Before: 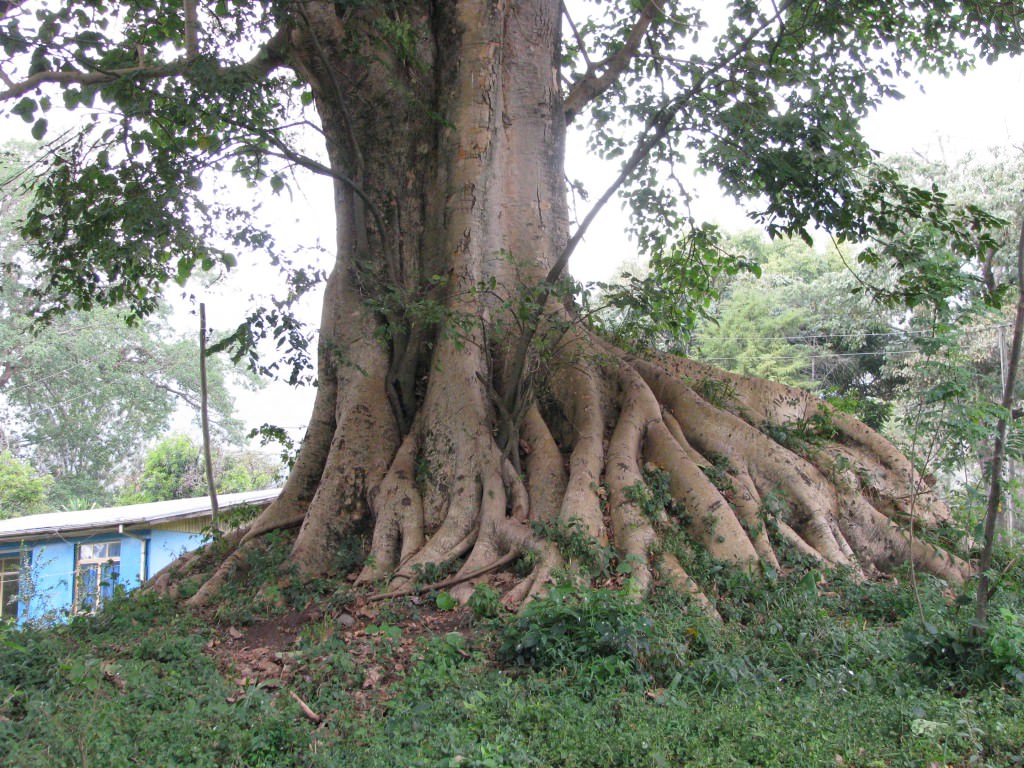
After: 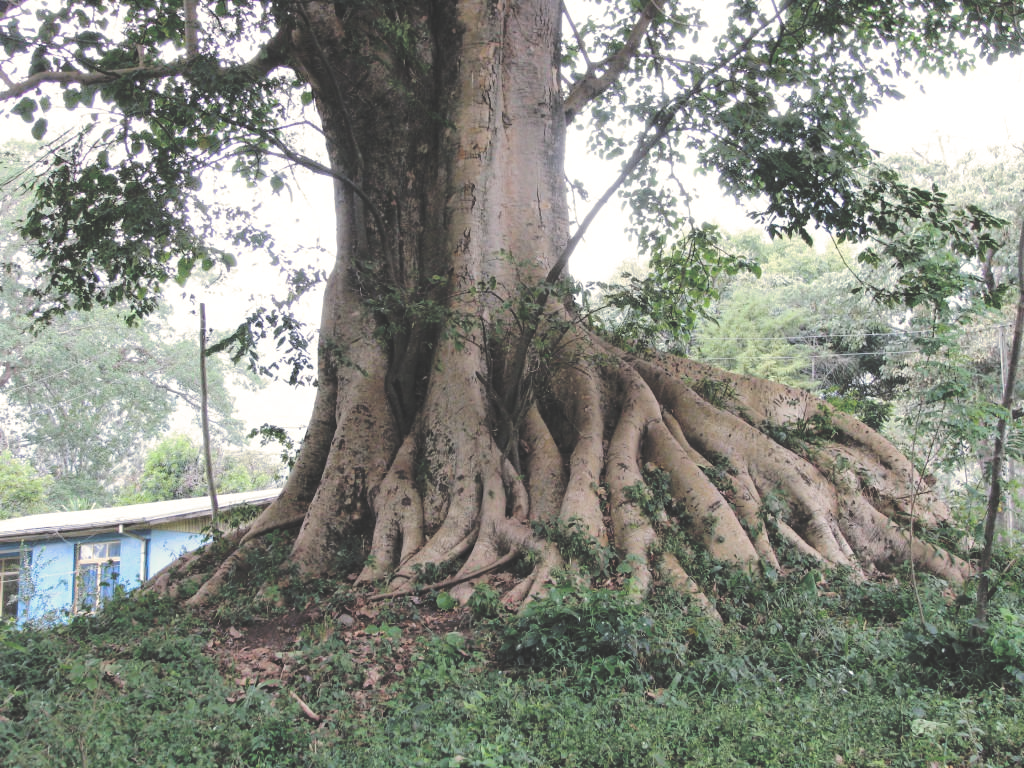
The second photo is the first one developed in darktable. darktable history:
base curve: curves: ch0 [(0, 0.024) (0.055, 0.065) (0.121, 0.166) (0.236, 0.319) (0.693, 0.726) (1, 1)], preserve colors none
split-toning: shadows › hue 43.2°, shadows › saturation 0, highlights › hue 50.4°, highlights › saturation 1
